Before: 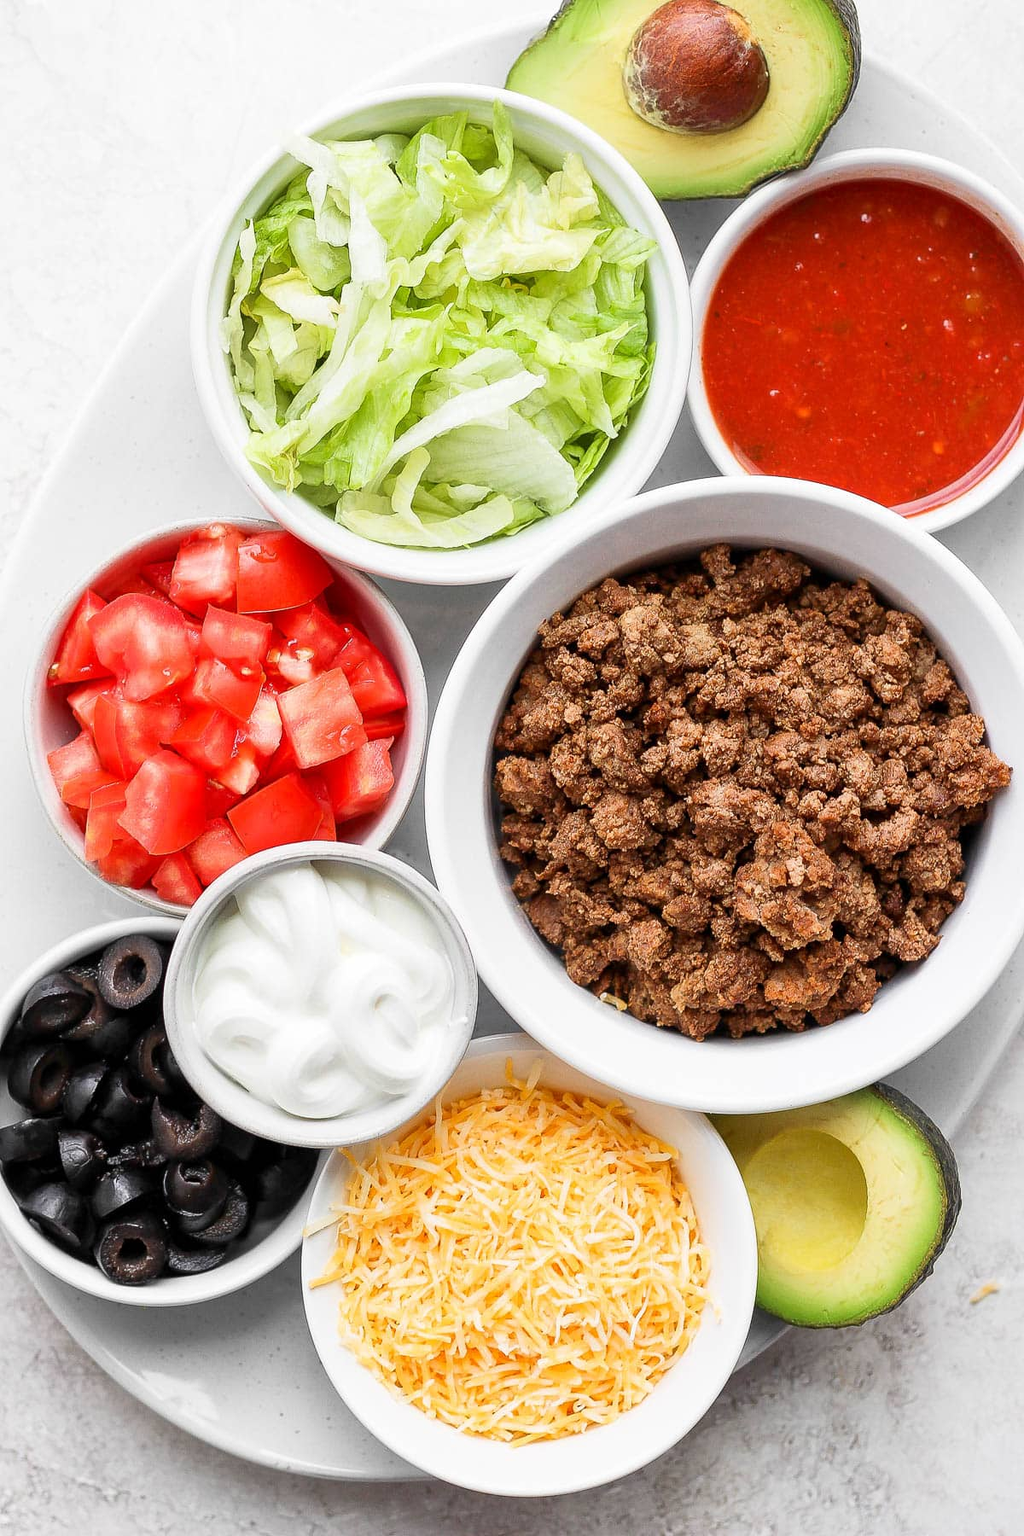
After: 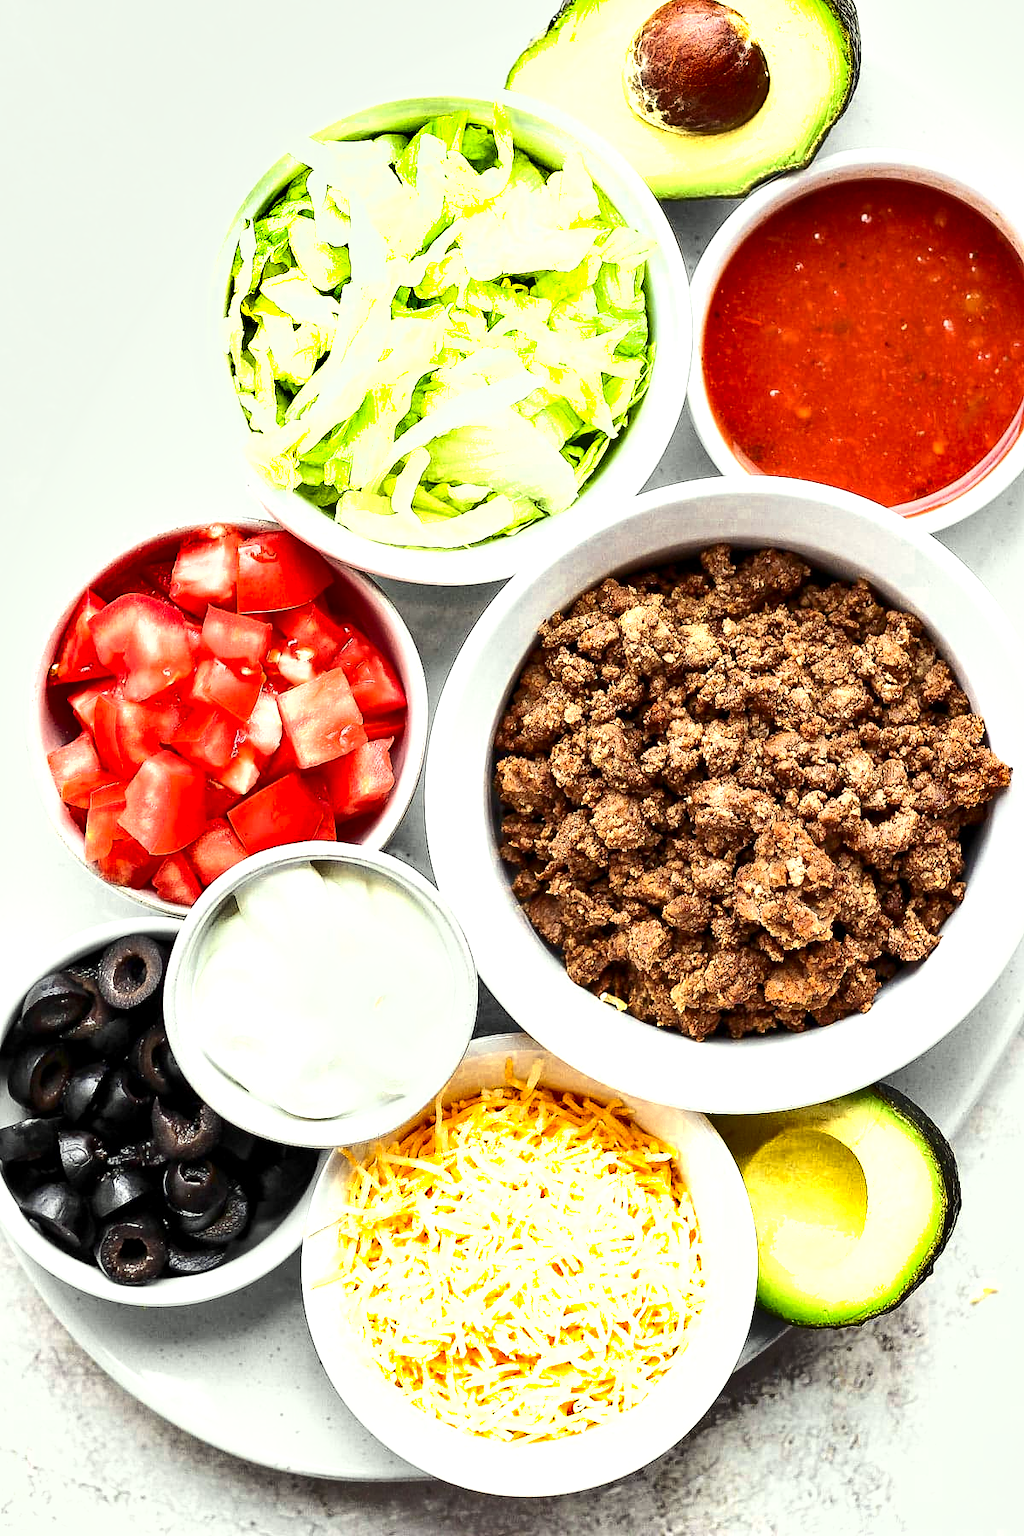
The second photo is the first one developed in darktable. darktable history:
shadows and highlights: low approximation 0.01, soften with gaussian
contrast brightness saturation: contrast 0.223
color correction: highlights a* -4.59, highlights b* 5.04, saturation 0.952
local contrast: highlights 101%, shadows 99%, detail 120%, midtone range 0.2
color zones: curves: ch0 [(0, 0.485) (0.178, 0.476) (0.261, 0.623) (0.411, 0.403) (0.708, 0.603) (0.934, 0.412)]; ch1 [(0.003, 0.485) (0.149, 0.496) (0.229, 0.584) (0.326, 0.551) (0.484, 0.262) (0.757, 0.643)]
exposure: black level correction 0, exposure 0.691 EV, compensate highlight preservation false
